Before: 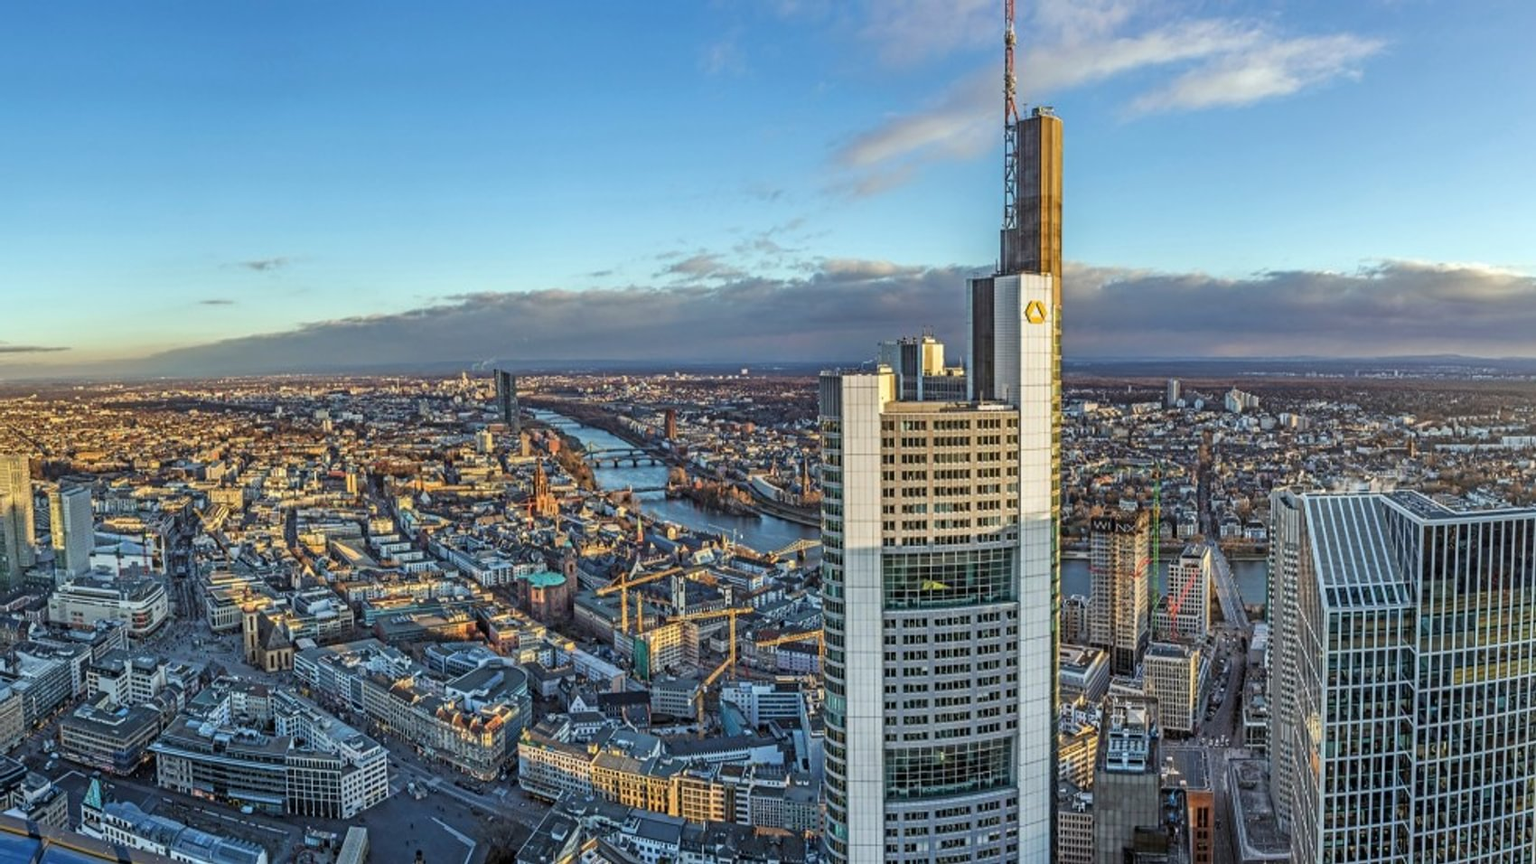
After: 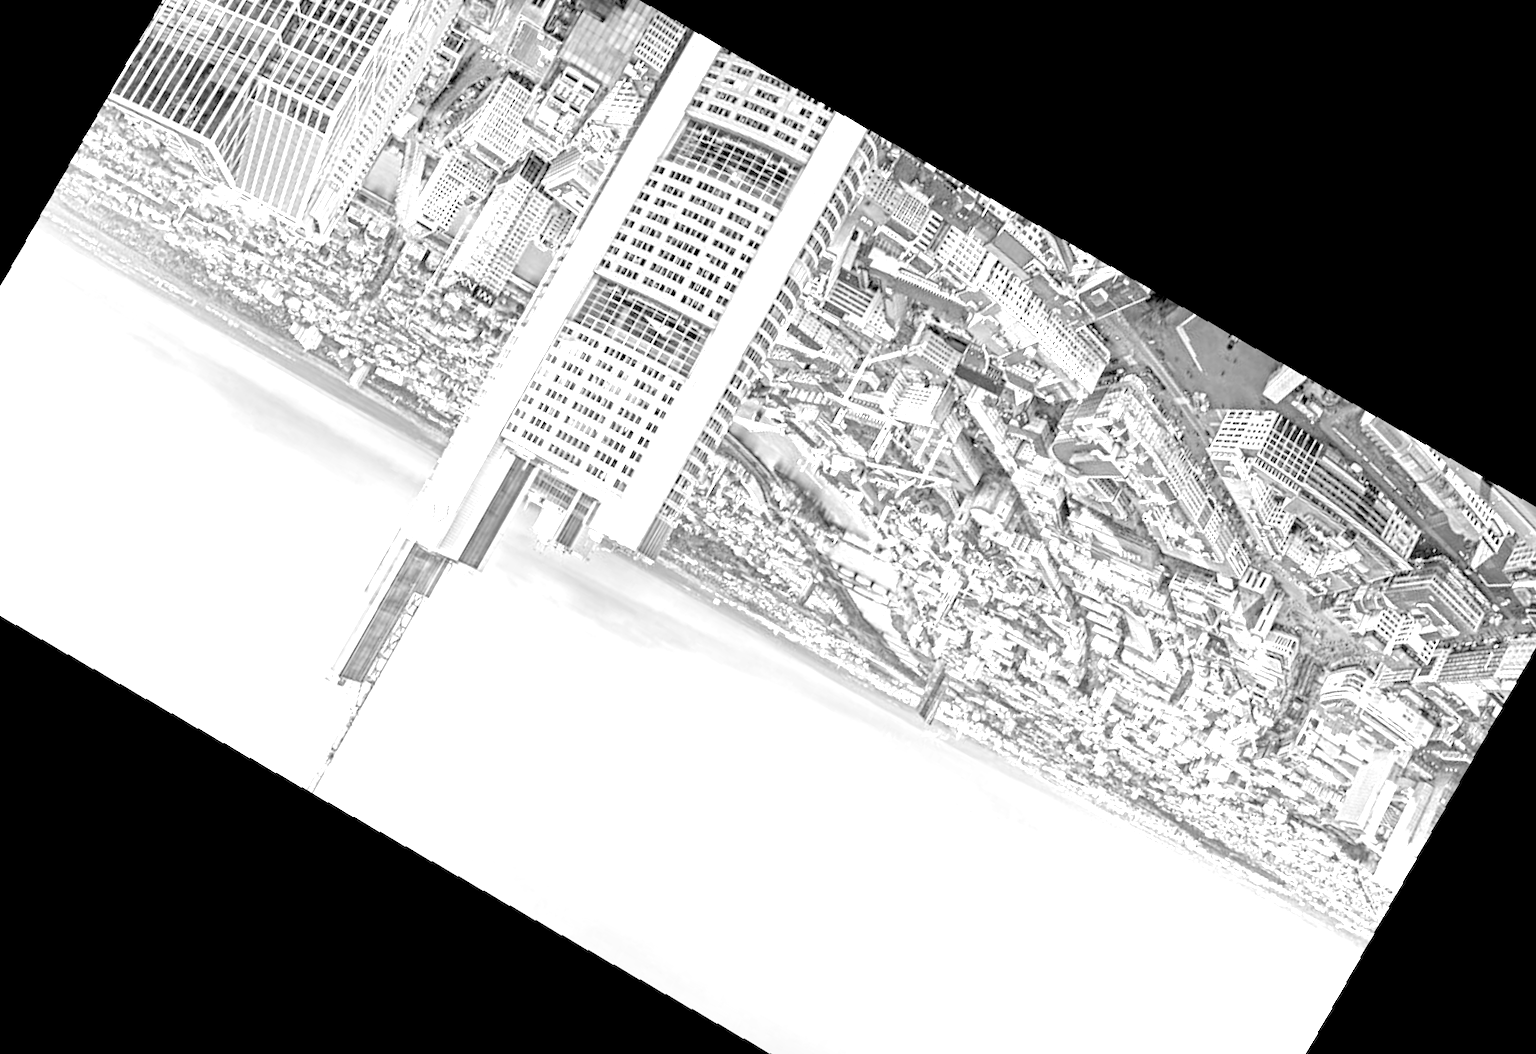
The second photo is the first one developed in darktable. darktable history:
color zones: curves: ch0 [(0, 0.5) (0.143, 0.5) (0.286, 0.5) (0.429, 0.495) (0.571, 0.437) (0.714, 0.44) (0.857, 0.496) (1, 0.5)]
monochrome: on, module defaults
white balance: red 0.954, blue 1.079
levels: levels [0.036, 0.364, 0.827]
crop and rotate: angle 148.68°, left 9.111%, top 15.603%, right 4.588%, bottom 17.041%
exposure: exposure 2 EV, compensate exposure bias true, compensate highlight preservation false
rotate and perspective: rotation -1.77°, lens shift (horizontal) 0.004, automatic cropping off
base curve: curves: ch0 [(0, 0) (0.283, 0.295) (1, 1)], preserve colors none
